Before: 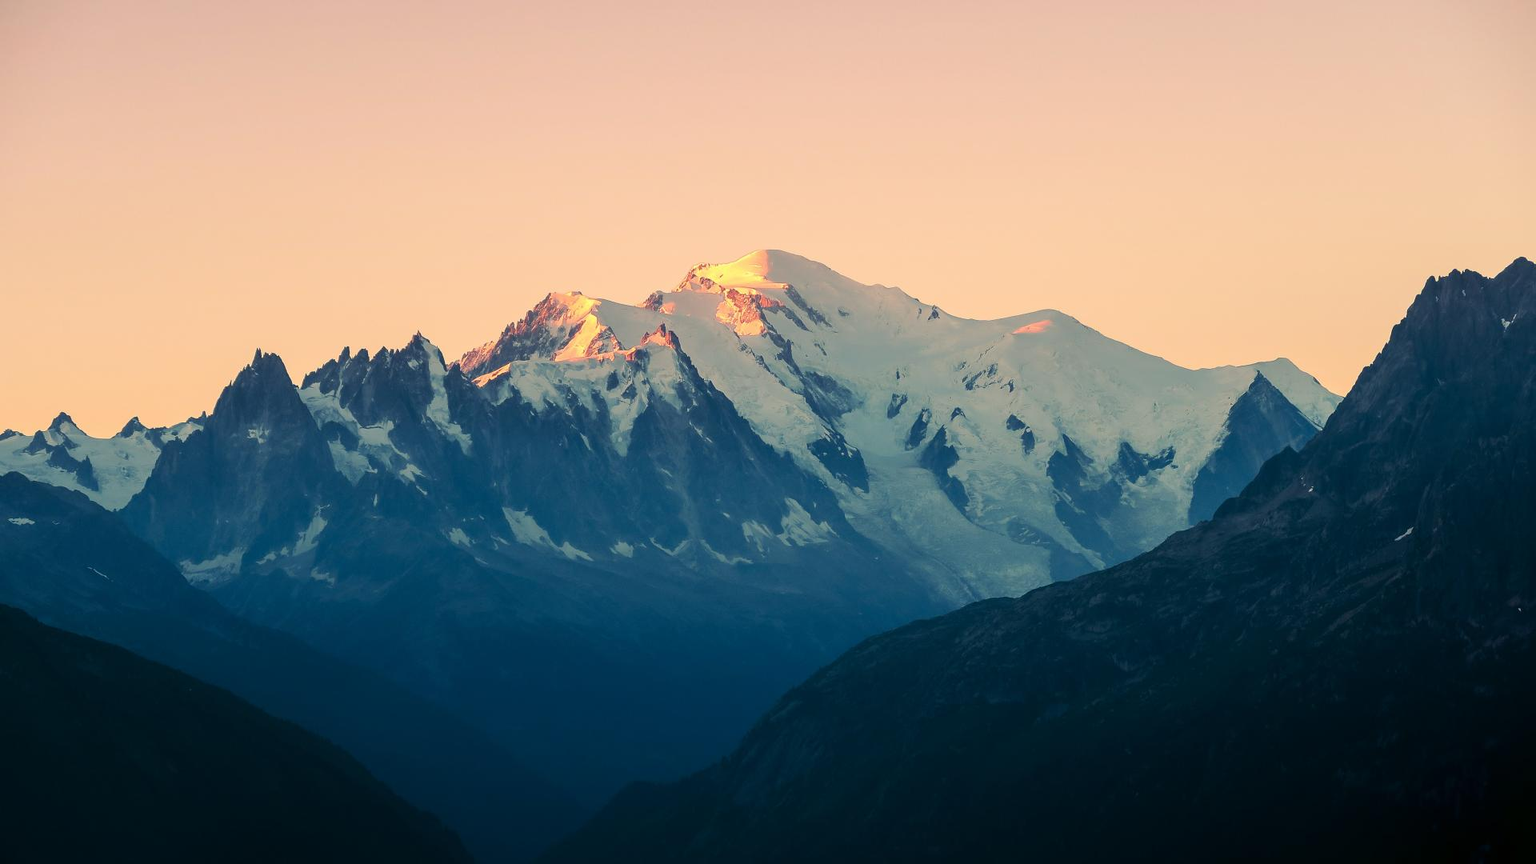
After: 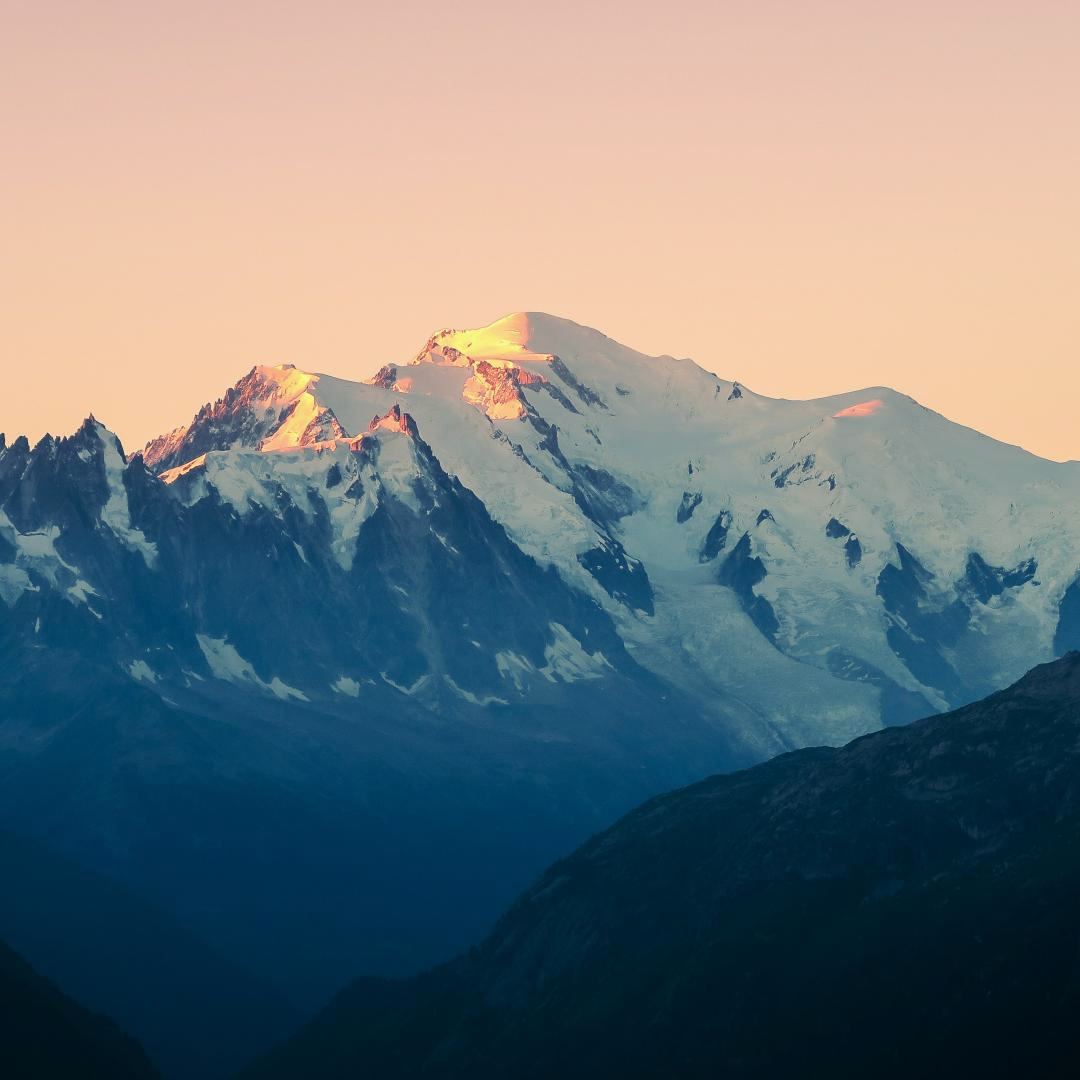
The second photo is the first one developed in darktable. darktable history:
crop and rotate: left 22.516%, right 21.234%
white balance: red 0.98, blue 1.034
